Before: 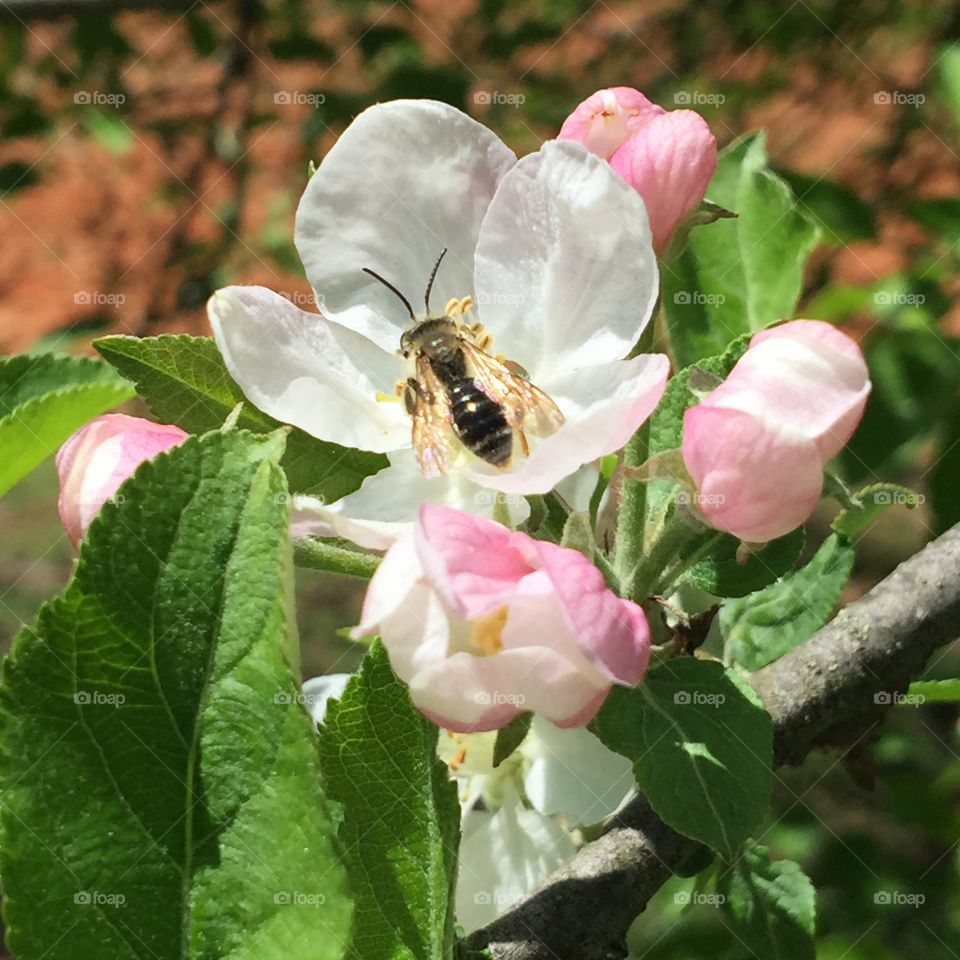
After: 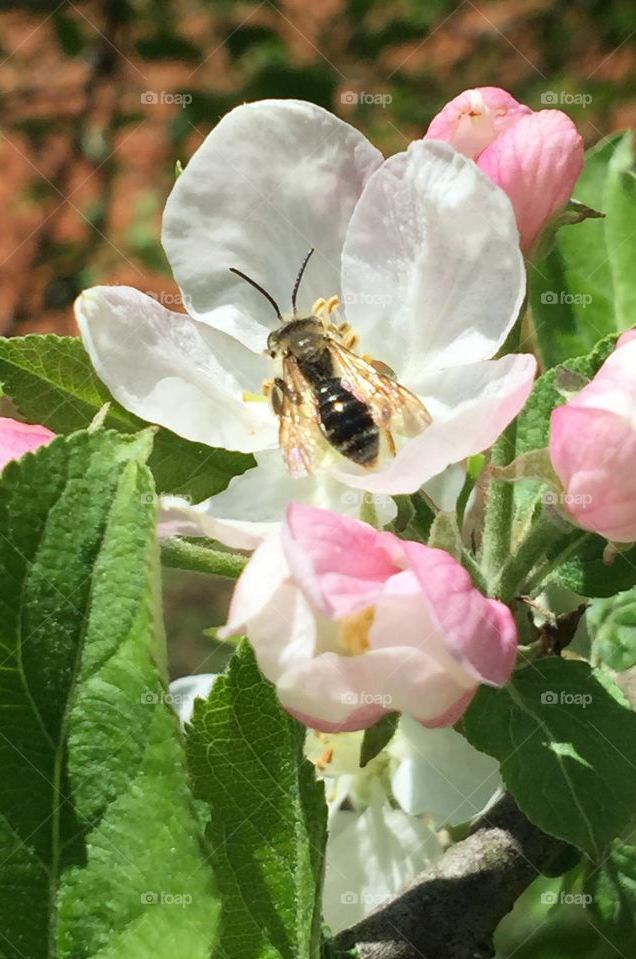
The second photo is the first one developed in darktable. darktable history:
crop and rotate: left 13.903%, right 19.77%
